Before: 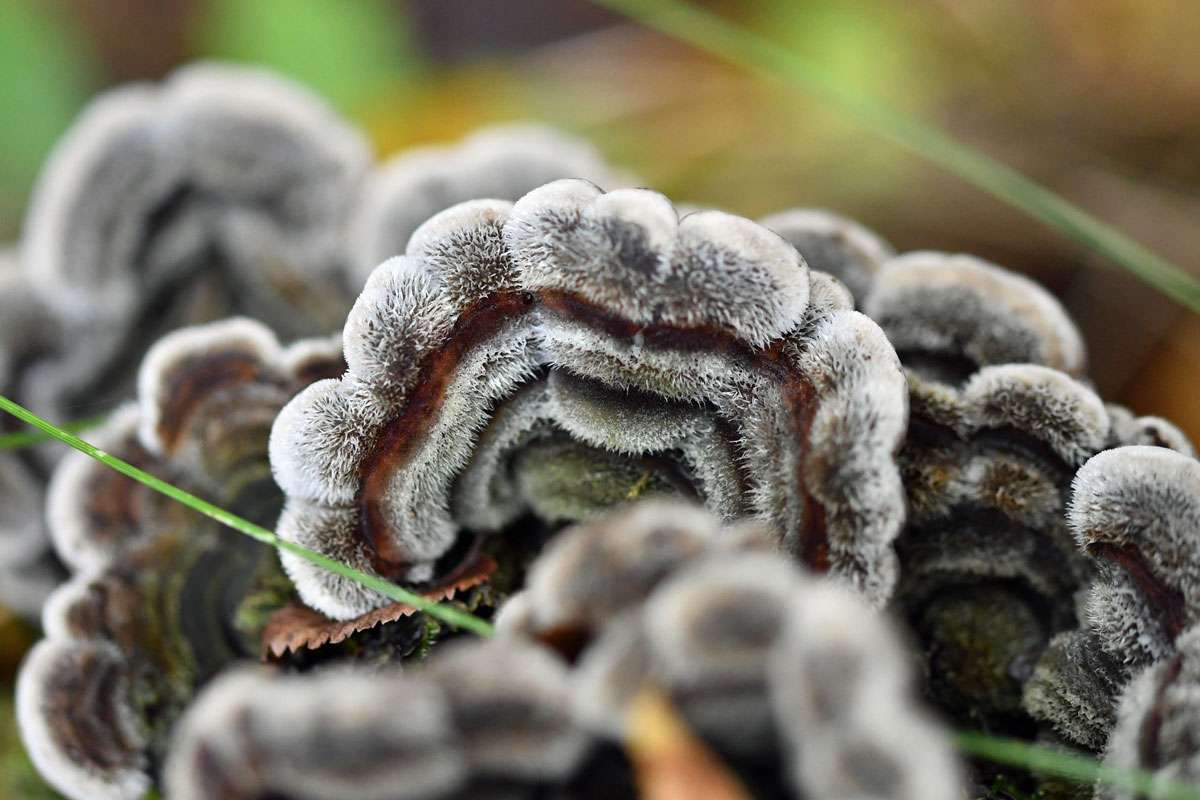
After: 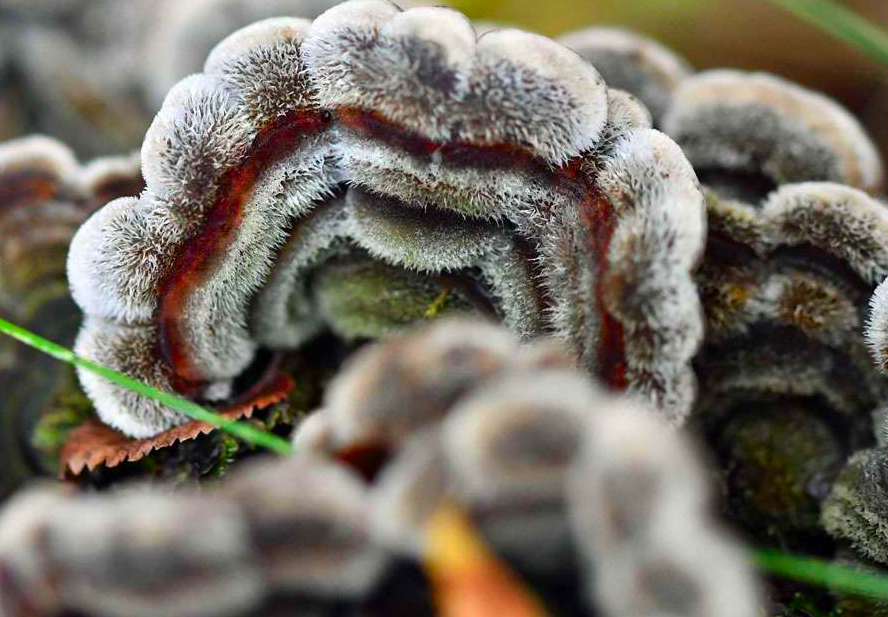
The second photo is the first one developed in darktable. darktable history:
color contrast: green-magenta contrast 1.69, blue-yellow contrast 1.49
crop: left 16.871%, top 22.857%, right 9.116%
